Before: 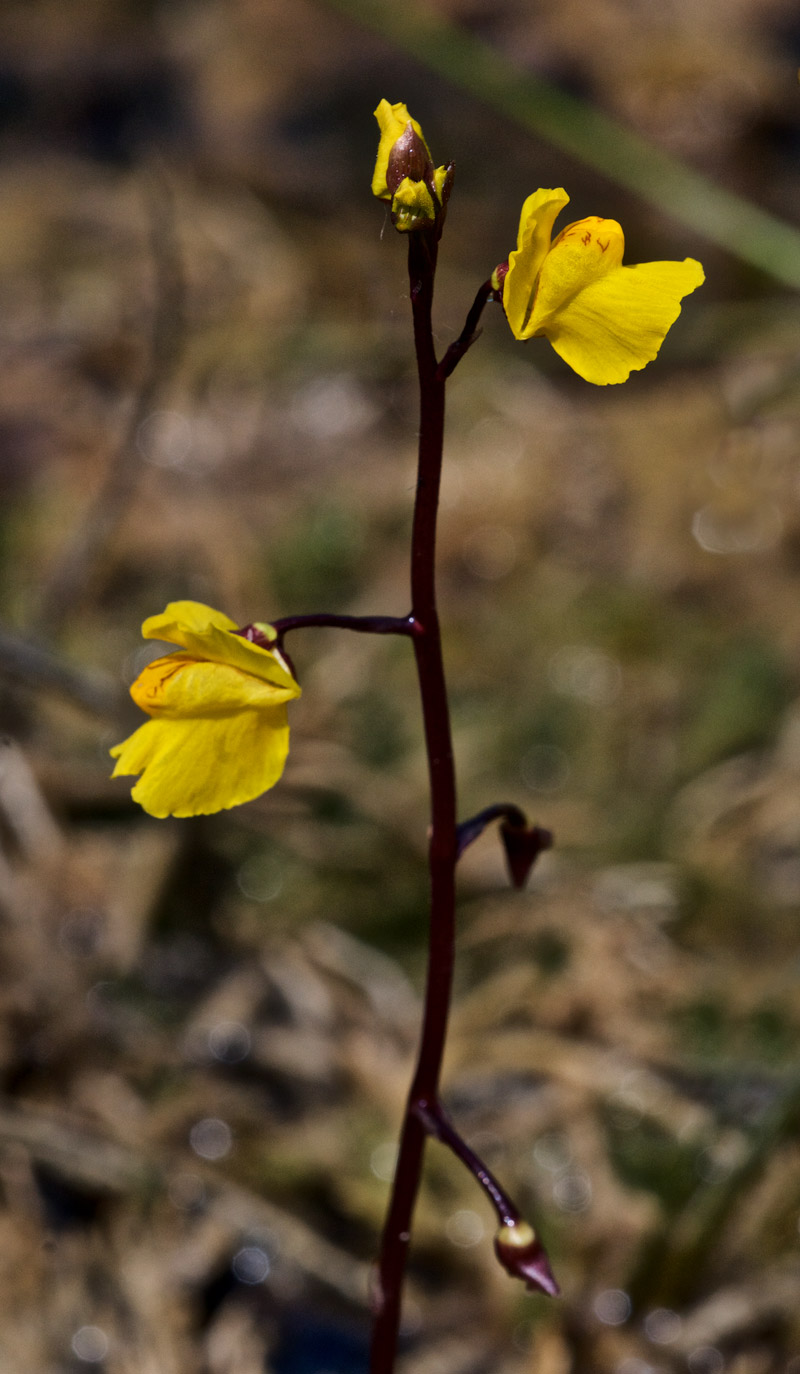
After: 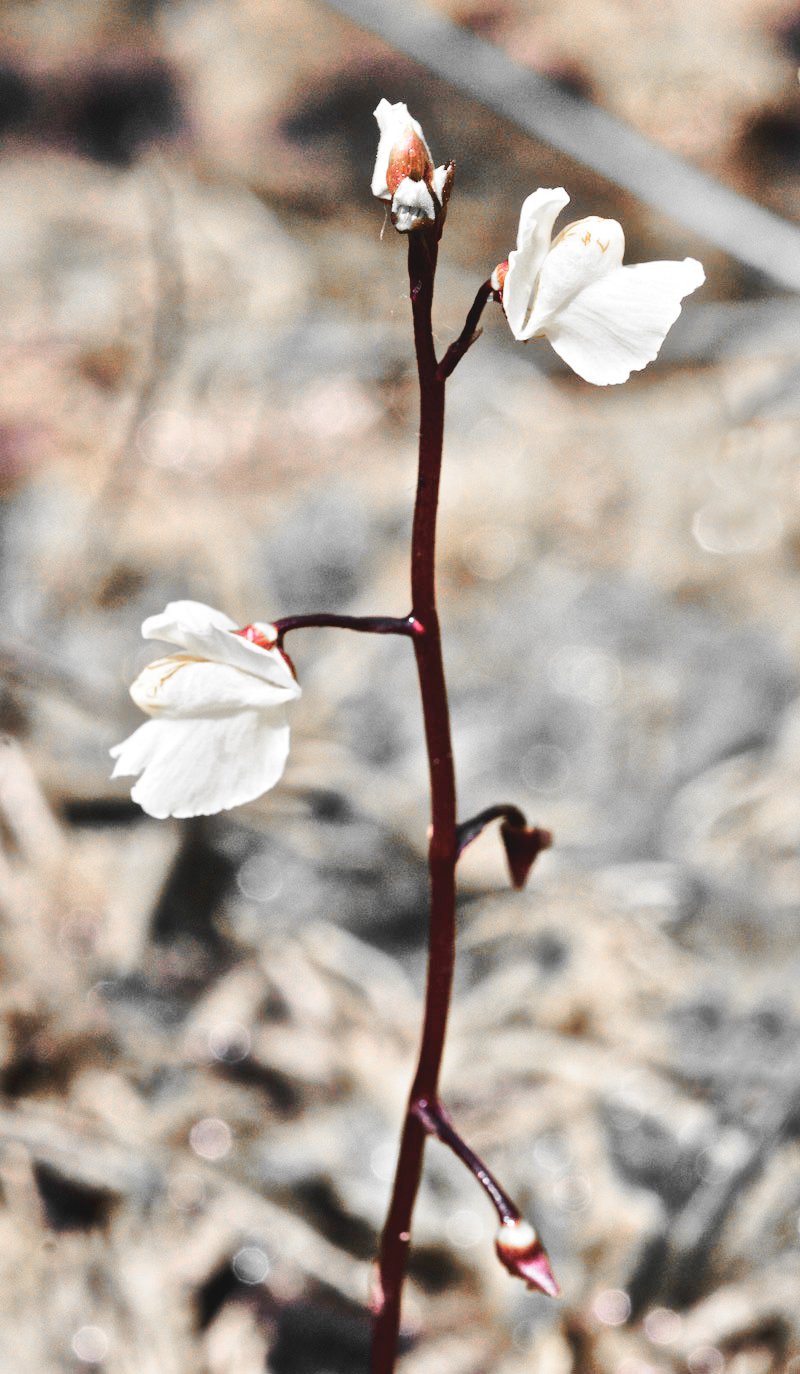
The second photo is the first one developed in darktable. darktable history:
color zones: curves: ch0 [(0, 0.65) (0.096, 0.644) (0.221, 0.539) (0.429, 0.5) (0.571, 0.5) (0.714, 0.5) (0.857, 0.5) (1, 0.65)]; ch1 [(0, 0.5) (0.143, 0.5) (0.257, -0.002) (0.429, 0.04) (0.571, -0.001) (0.714, -0.015) (0.857, 0.024) (1, 0.5)]
base curve: curves: ch0 [(0, 0.007) (0.028, 0.063) (0.121, 0.311) (0.46, 0.743) (0.859, 0.957) (1, 1)], preserve colors none
tone equalizer: -7 EV 0.15 EV, -6 EV 0.6 EV, -5 EV 1.15 EV, -4 EV 1.33 EV, -3 EV 1.15 EV, -2 EV 0.6 EV, -1 EV 0.15 EV, mask exposure compensation -0.5 EV
